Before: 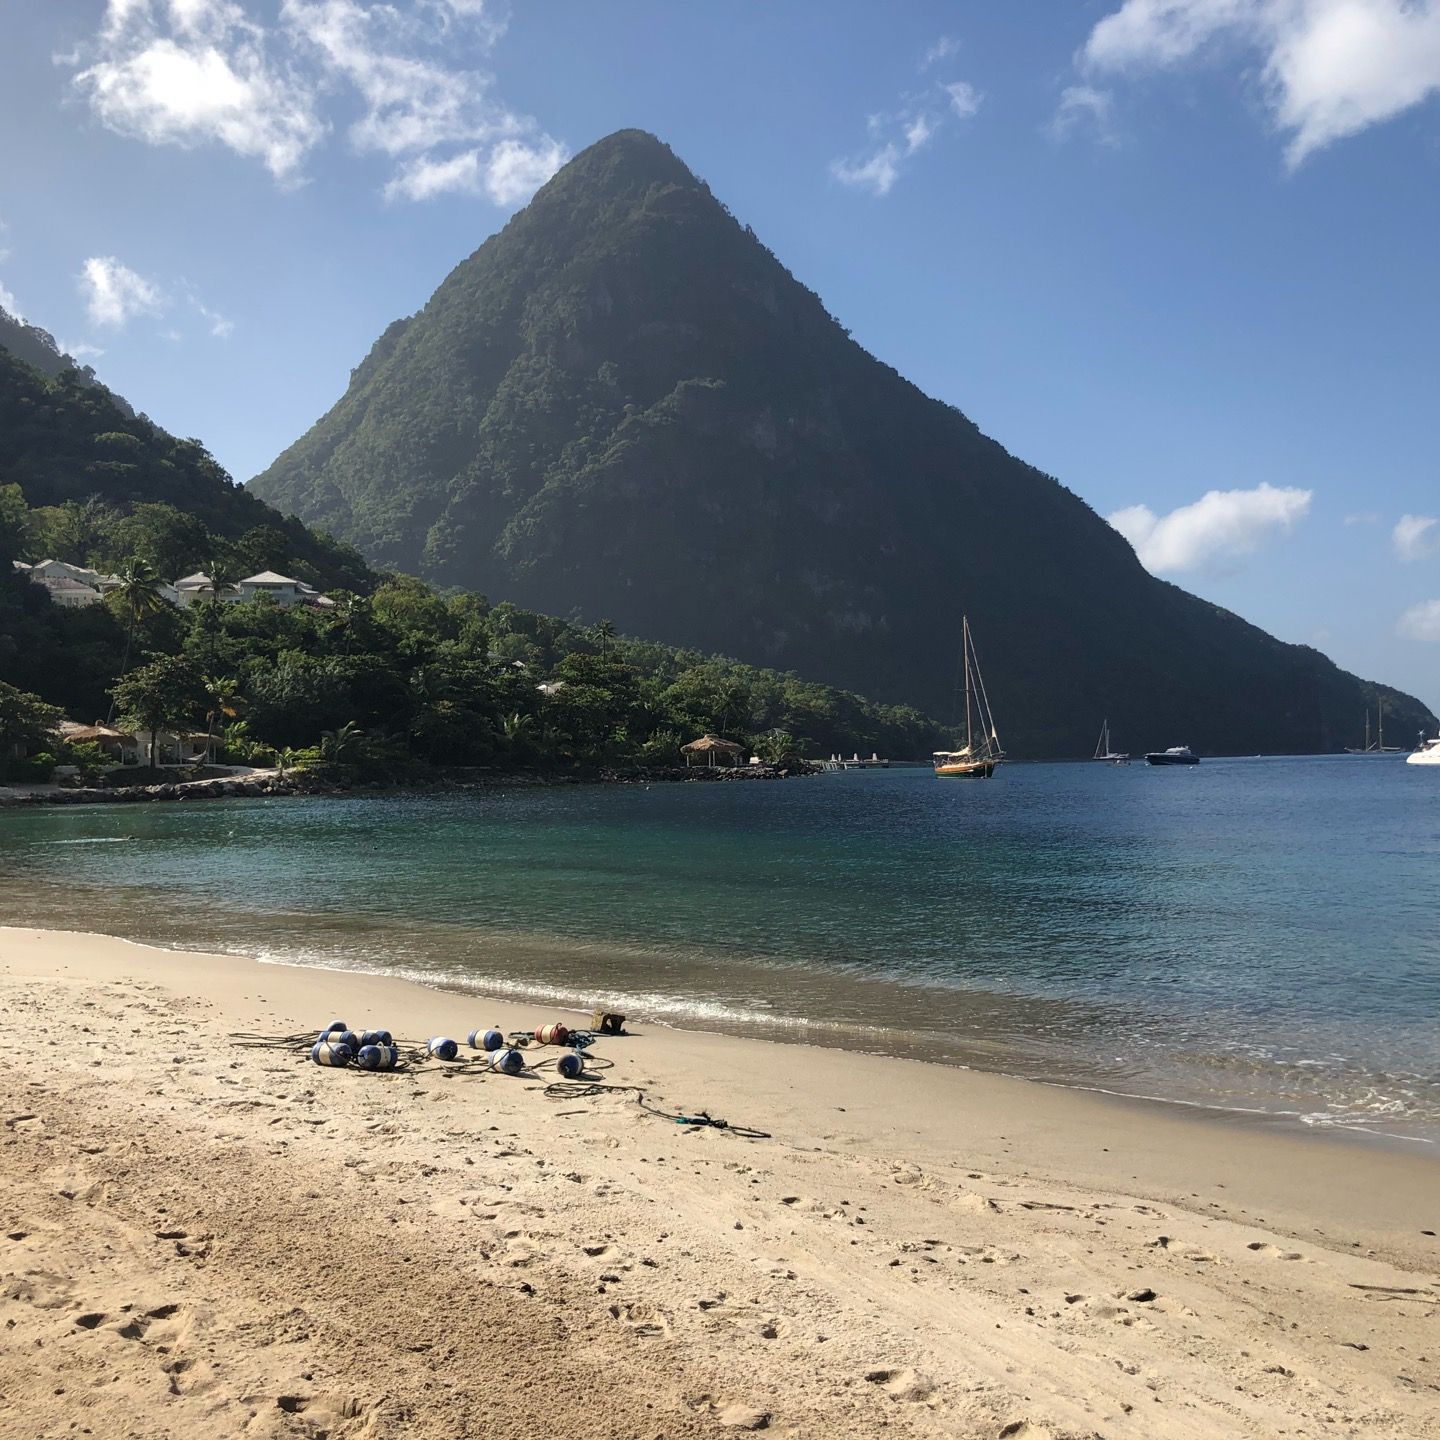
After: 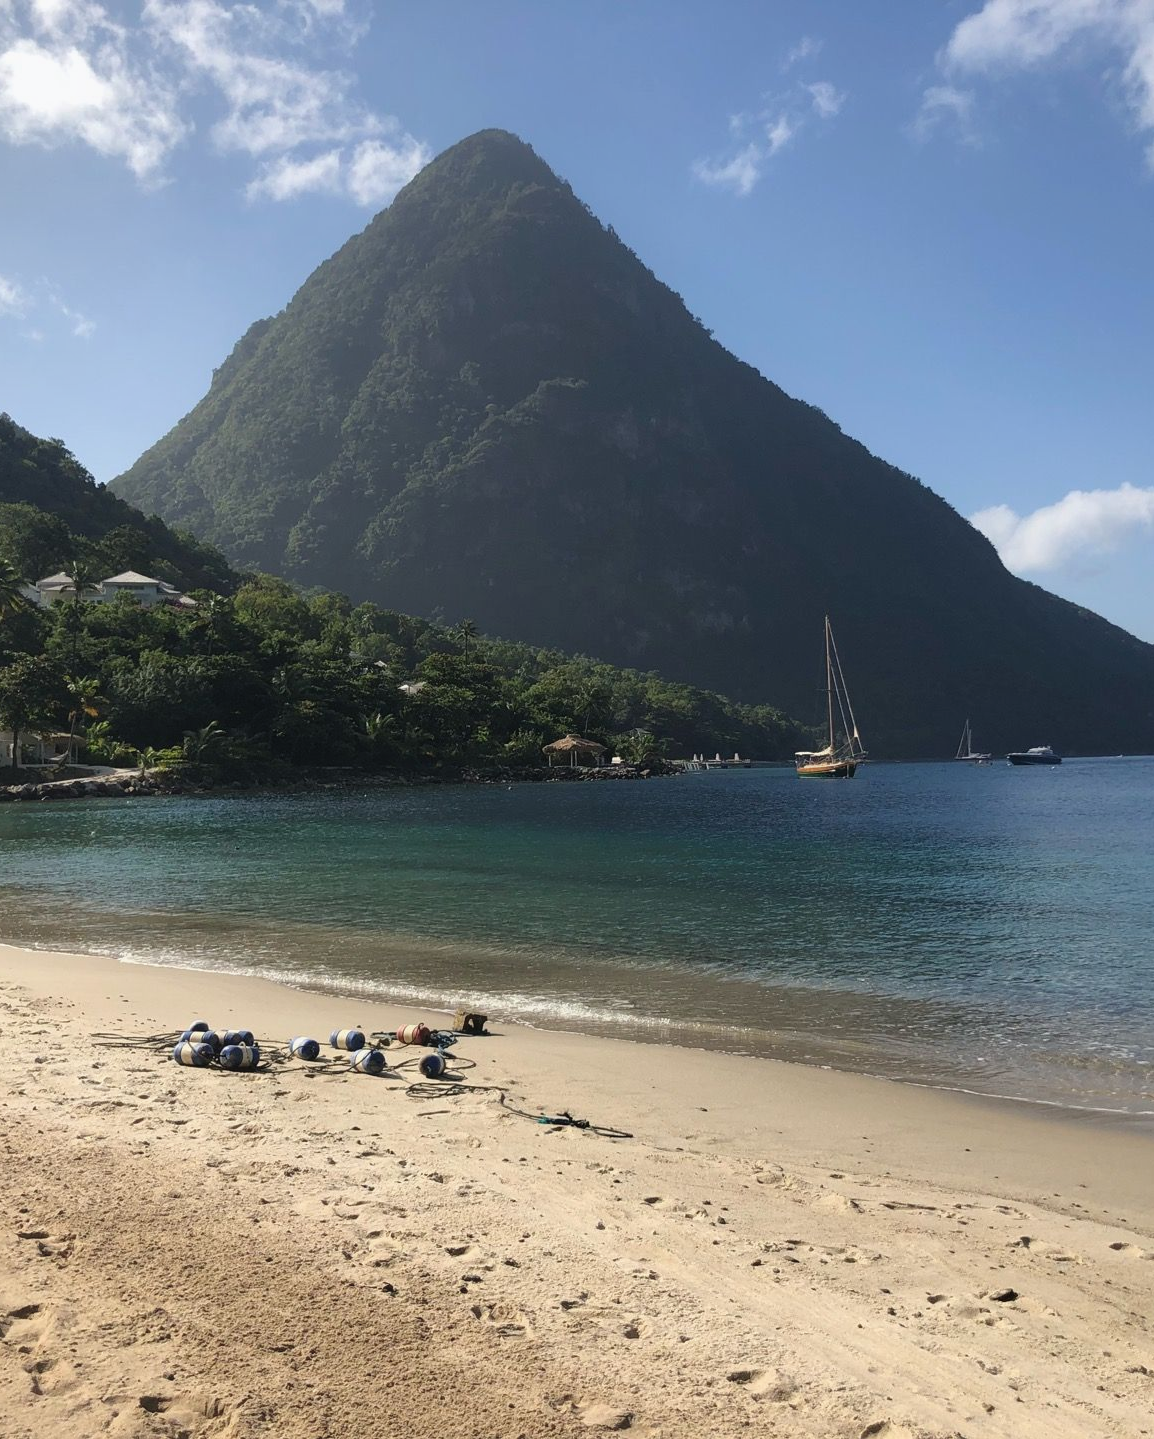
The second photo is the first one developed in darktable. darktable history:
contrast equalizer: octaves 7, y [[0.6 ×6], [0.55 ×6], [0 ×6], [0 ×6], [0 ×6]], mix -0.3
crop and rotate: left 9.597%, right 10.195%
